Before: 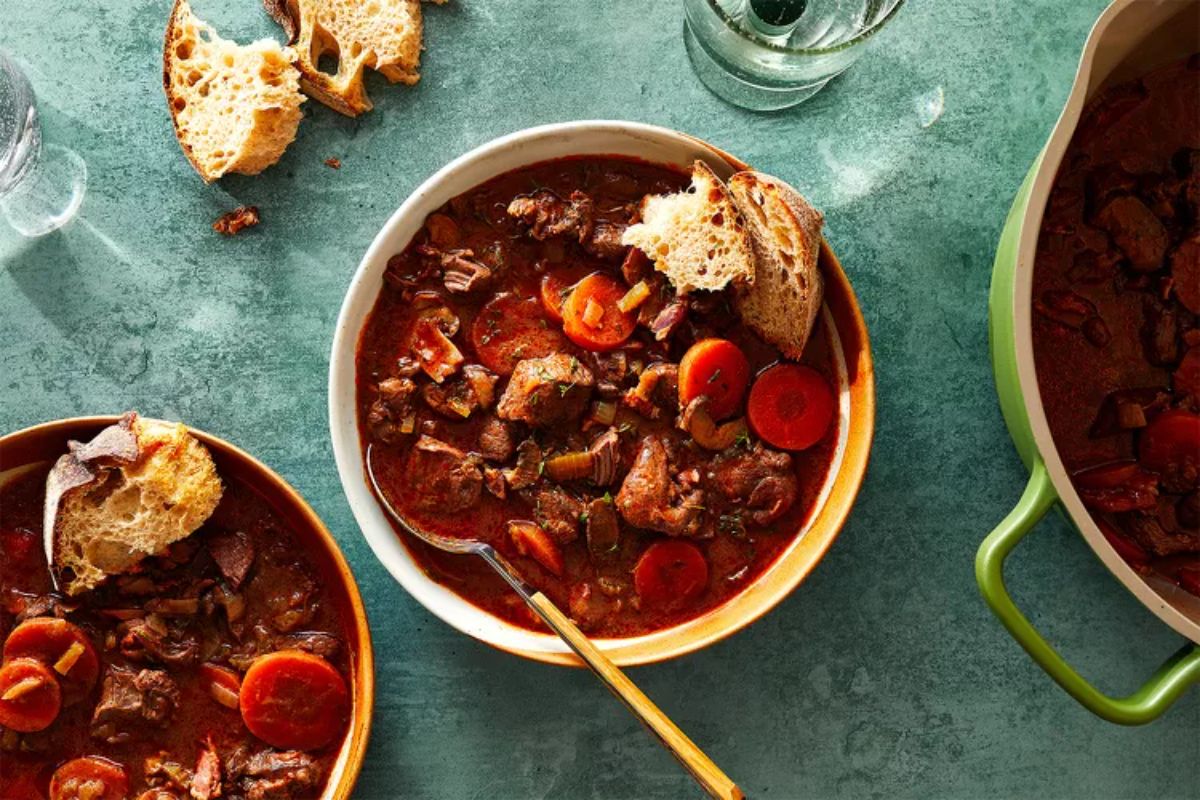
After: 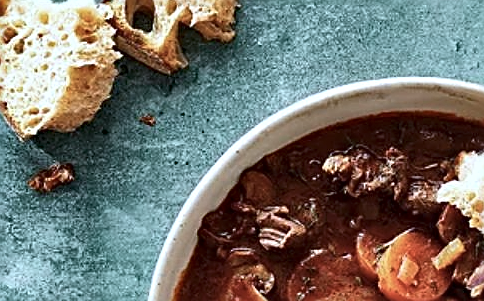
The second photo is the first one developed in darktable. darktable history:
crop: left 15.476%, top 5.451%, right 44.15%, bottom 56.879%
shadows and highlights: shadows 30.59, highlights -62.69, soften with gaussian
local contrast: mode bilateral grid, contrast 19, coarseness 51, detail 129%, midtone range 0.2
contrast brightness saturation: contrast 0.098, saturation -0.298
color calibration: x 0.381, y 0.391, temperature 4088.3 K
sharpen: amount 0.902
haze removal: compatibility mode true, adaptive false
